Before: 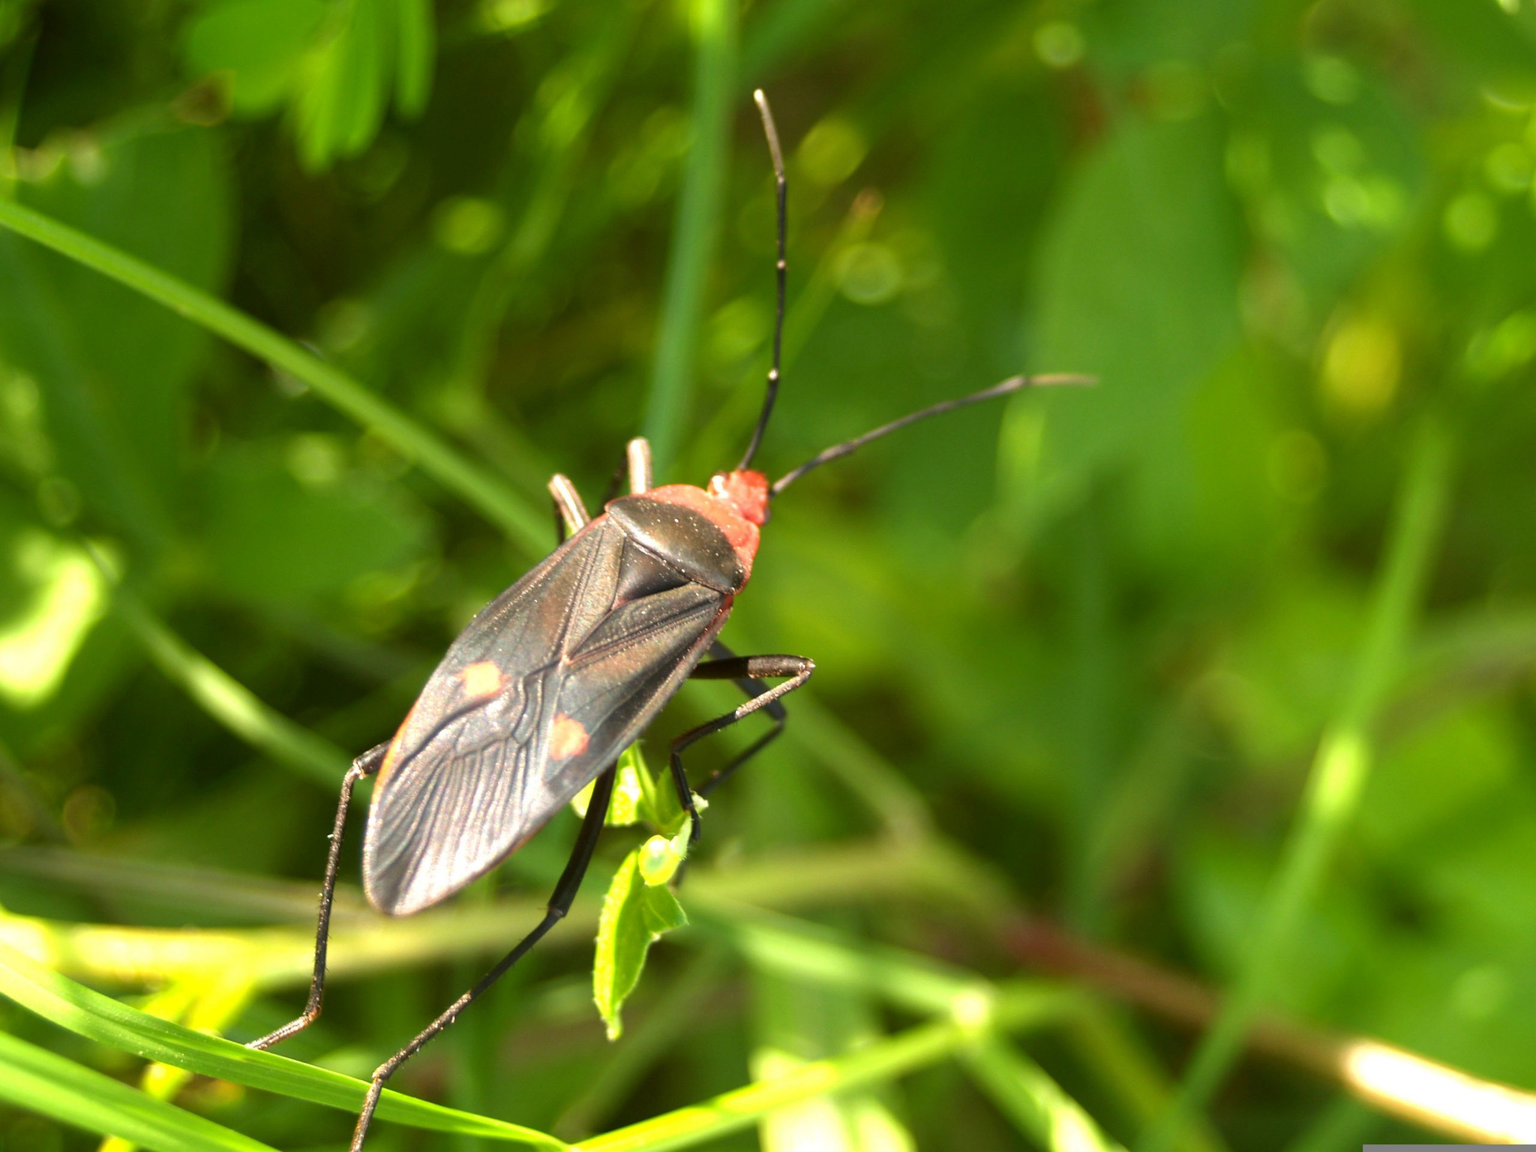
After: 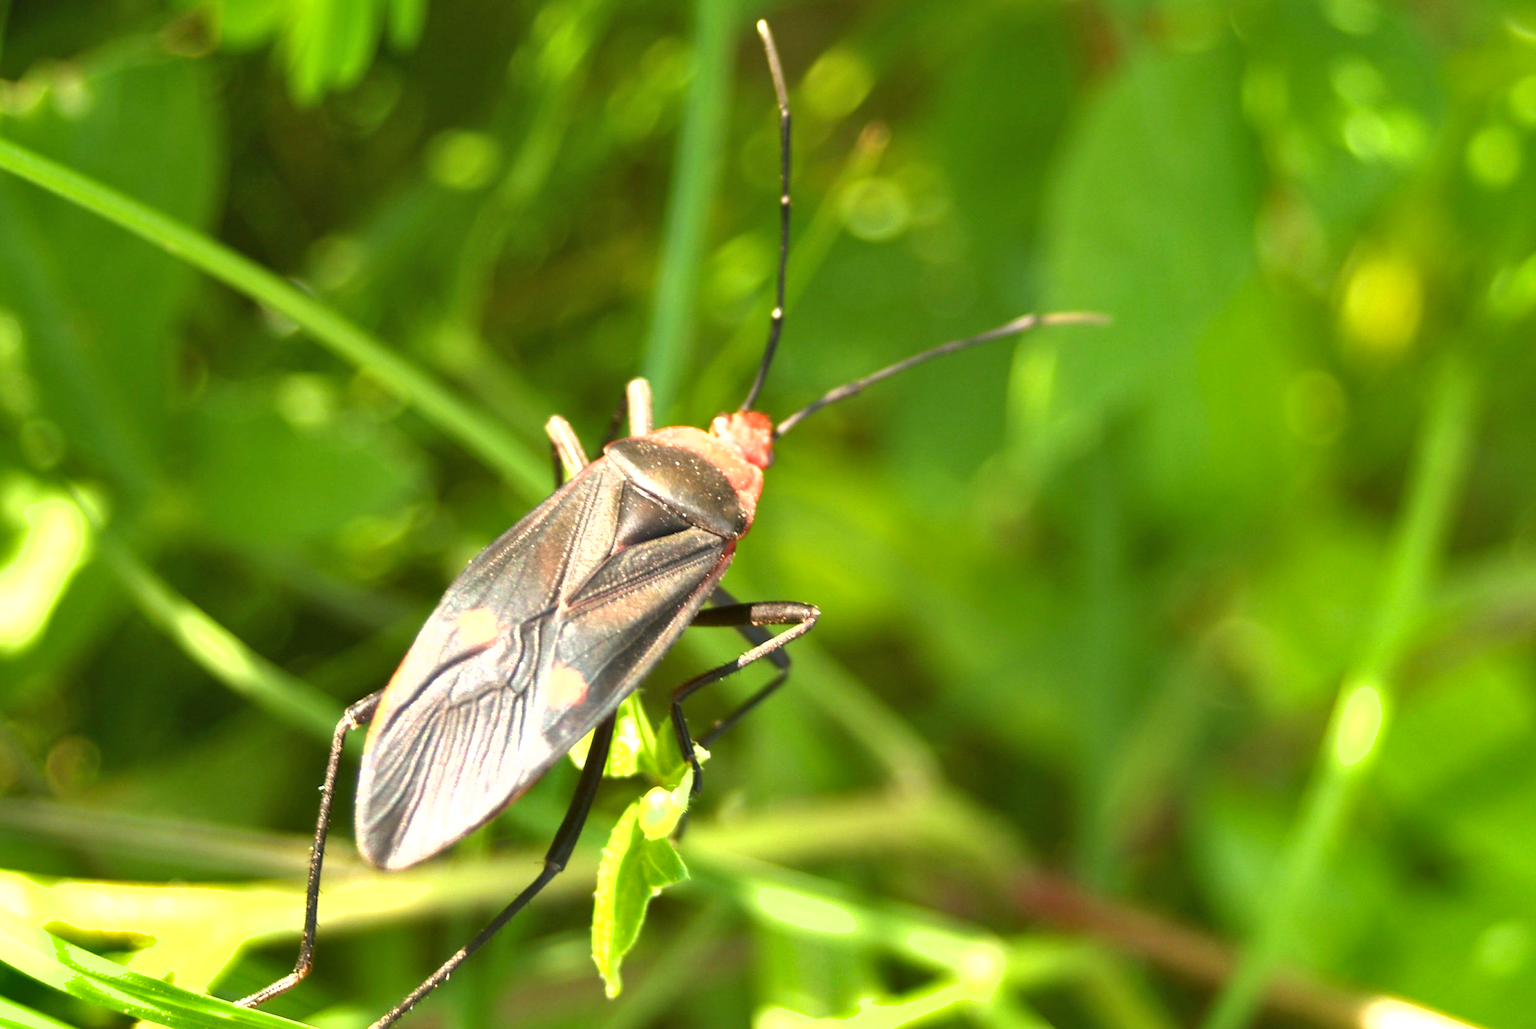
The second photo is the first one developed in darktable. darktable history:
exposure: black level correction 0, exposure 0.684 EV, compensate highlight preservation false
crop: left 1.199%, top 6.138%, right 1.553%, bottom 6.98%
shadows and highlights: low approximation 0.01, soften with gaussian
